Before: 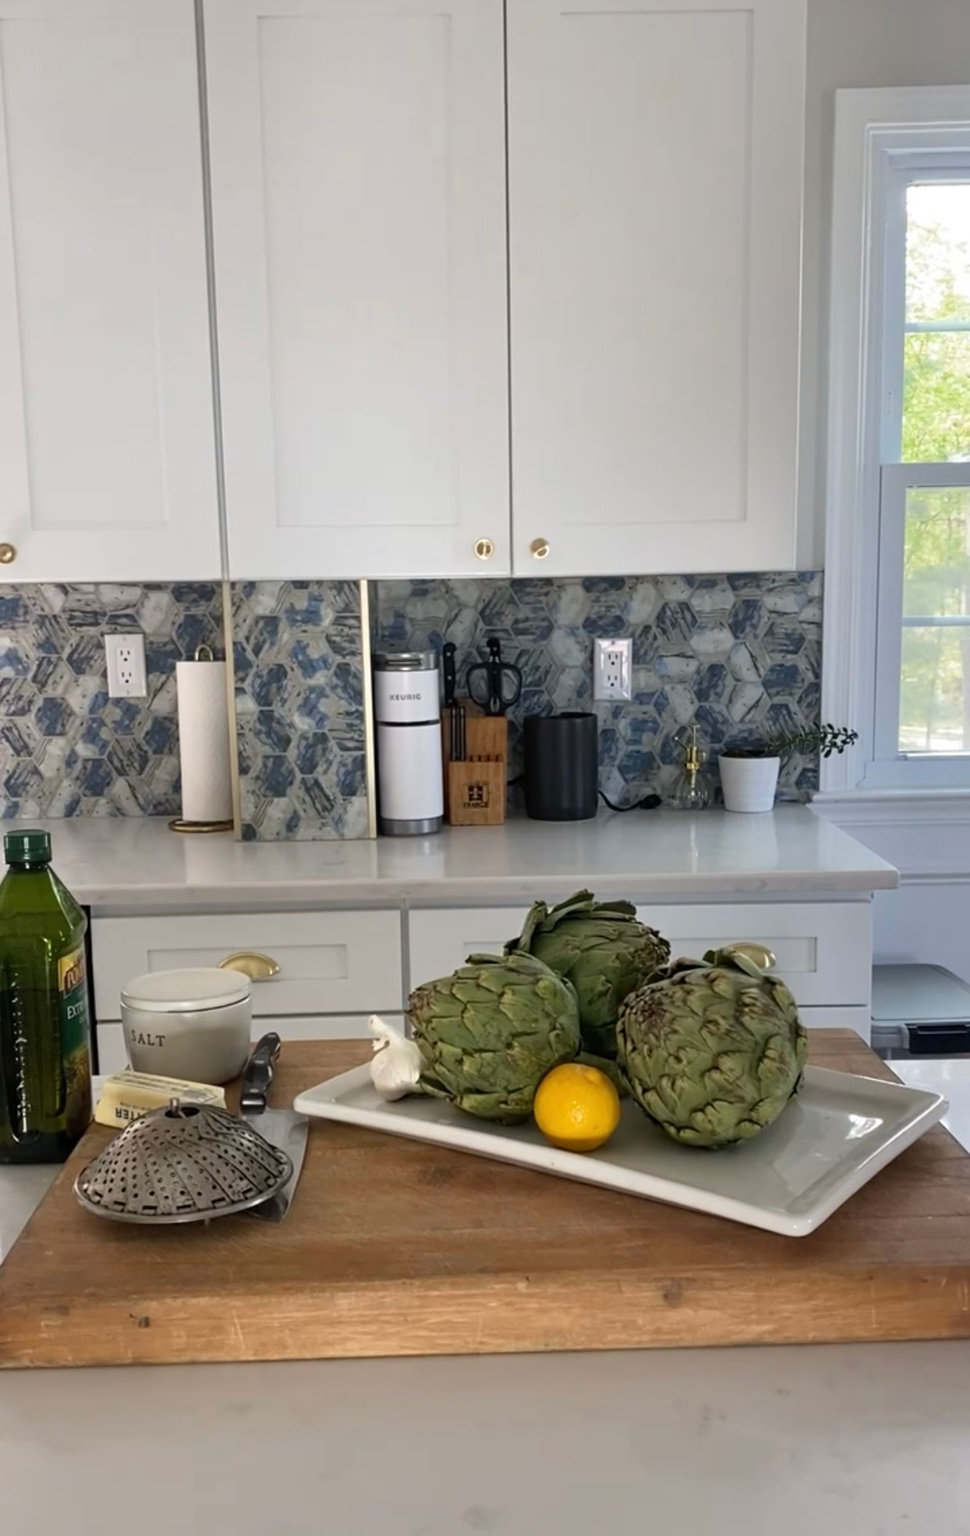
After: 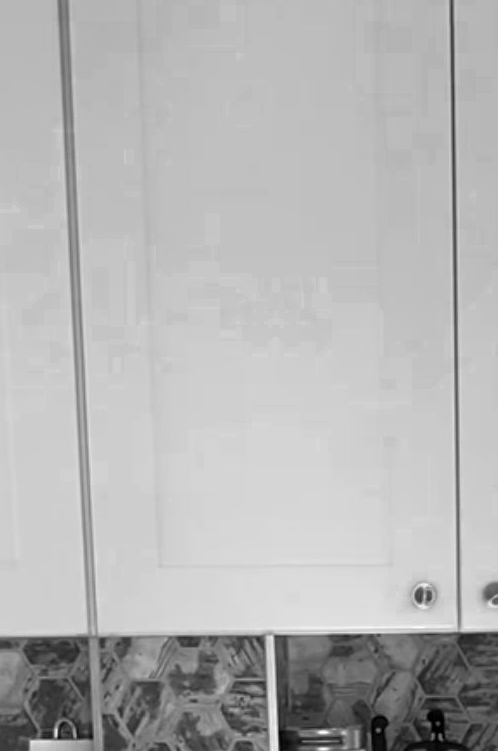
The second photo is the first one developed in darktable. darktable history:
crop: left 15.784%, top 5.462%, right 44.111%, bottom 56.299%
sharpen: amount 0.207
color zones: curves: ch0 [(0.002, 0.429) (0.121, 0.212) (0.198, 0.113) (0.276, 0.344) (0.331, 0.541) (0.41, 0.56) (0.482, 0.289) (0.619, 0.227) (0.721, 0.18) (0.821, 0.435) (0.928, 0.555) (1, 0.587)]; ch1 [(0, 0) (0.143, 0) (0.286, 0) (0.429, 0) (0.571, 0) (0.714, 0) (0.857, 0)]
